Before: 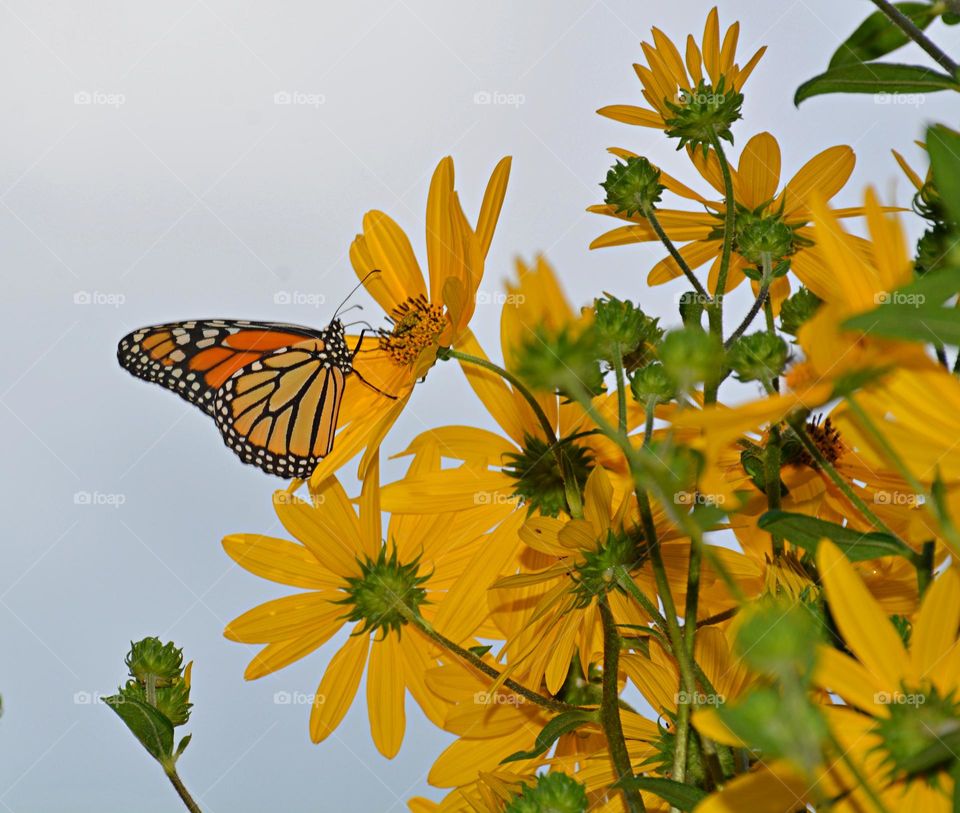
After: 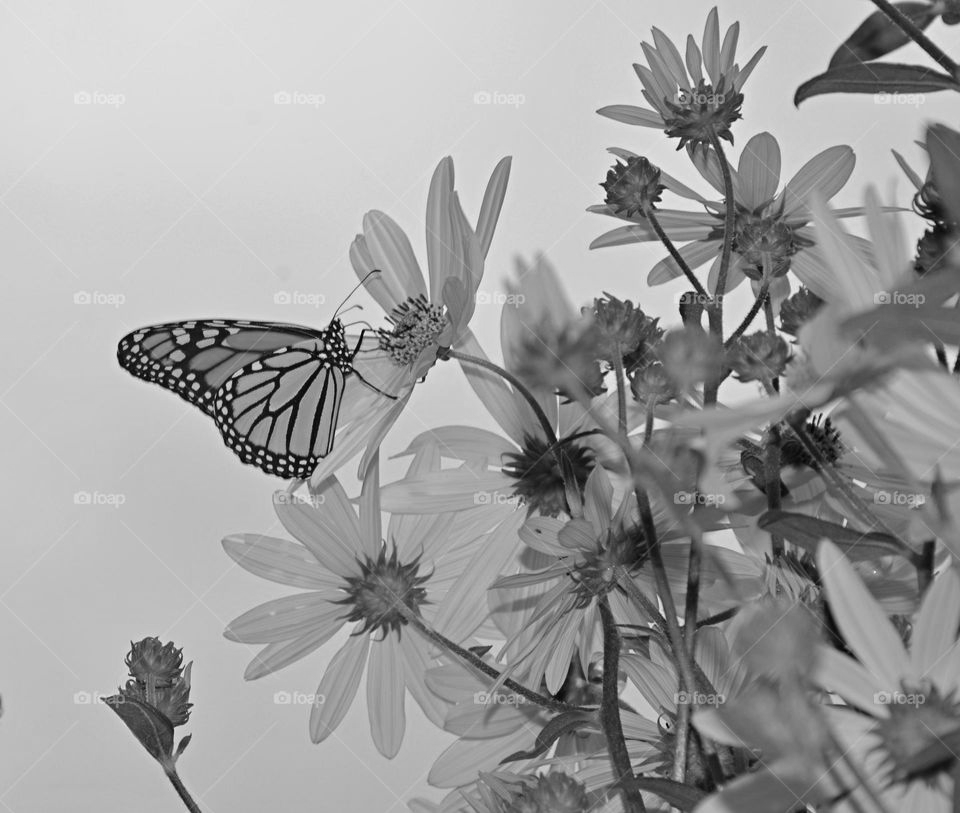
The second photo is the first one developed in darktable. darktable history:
color zones: curves: ch1 [(0, -0.014) (0.143, -0.013) (0.286, -0.013) (0.429, -0.016) (0.571, -0.019) (0.714, -0.015) (0.857, 0.002) (1, -0.014)]
